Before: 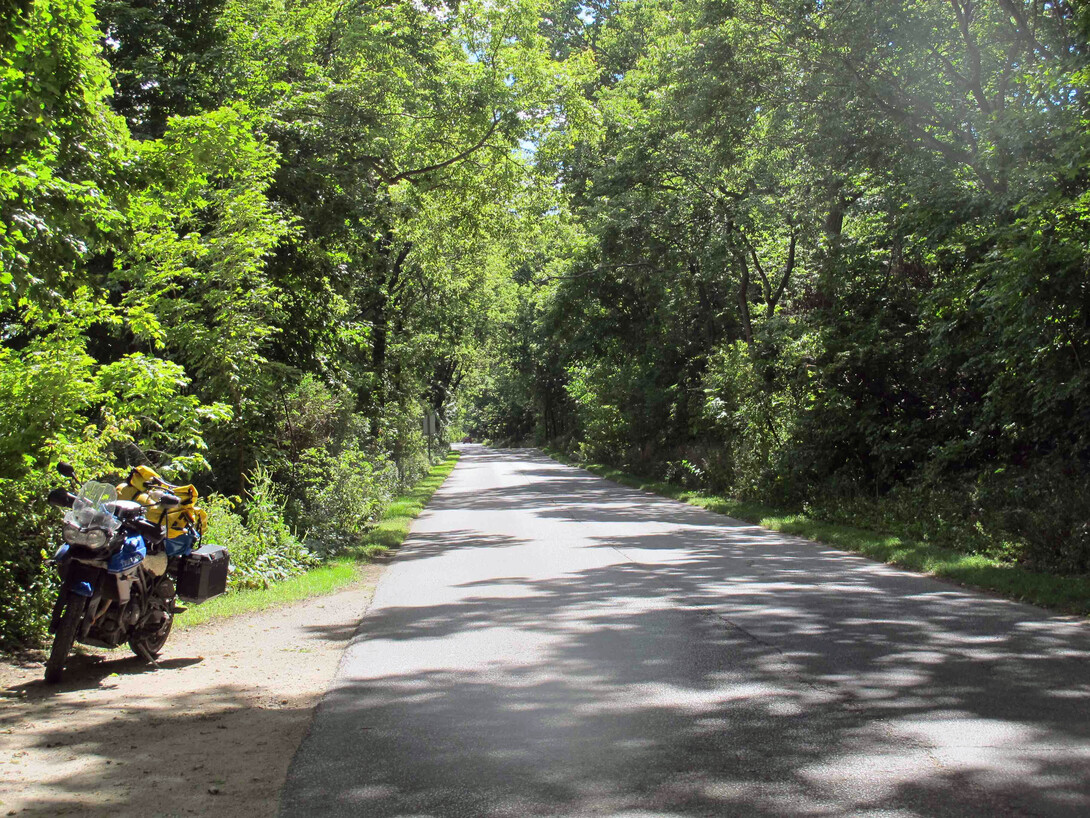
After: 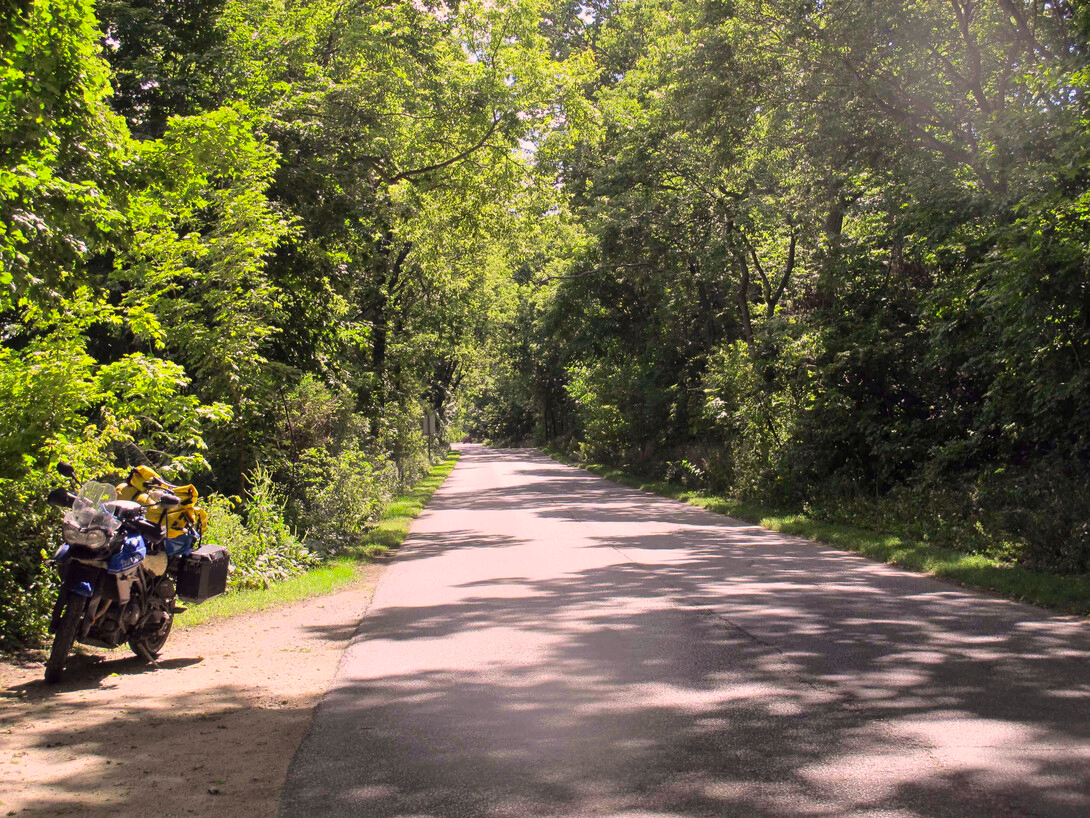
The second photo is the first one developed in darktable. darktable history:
color calibration: illuminant F (fluorescent), F source F9 (Cool White Deluxe 4150 K) – high CRI, x 0.374, y 0.373, temperature 4158.34 K
color correction: highlights a* 21.88, highlights b* 22.25
